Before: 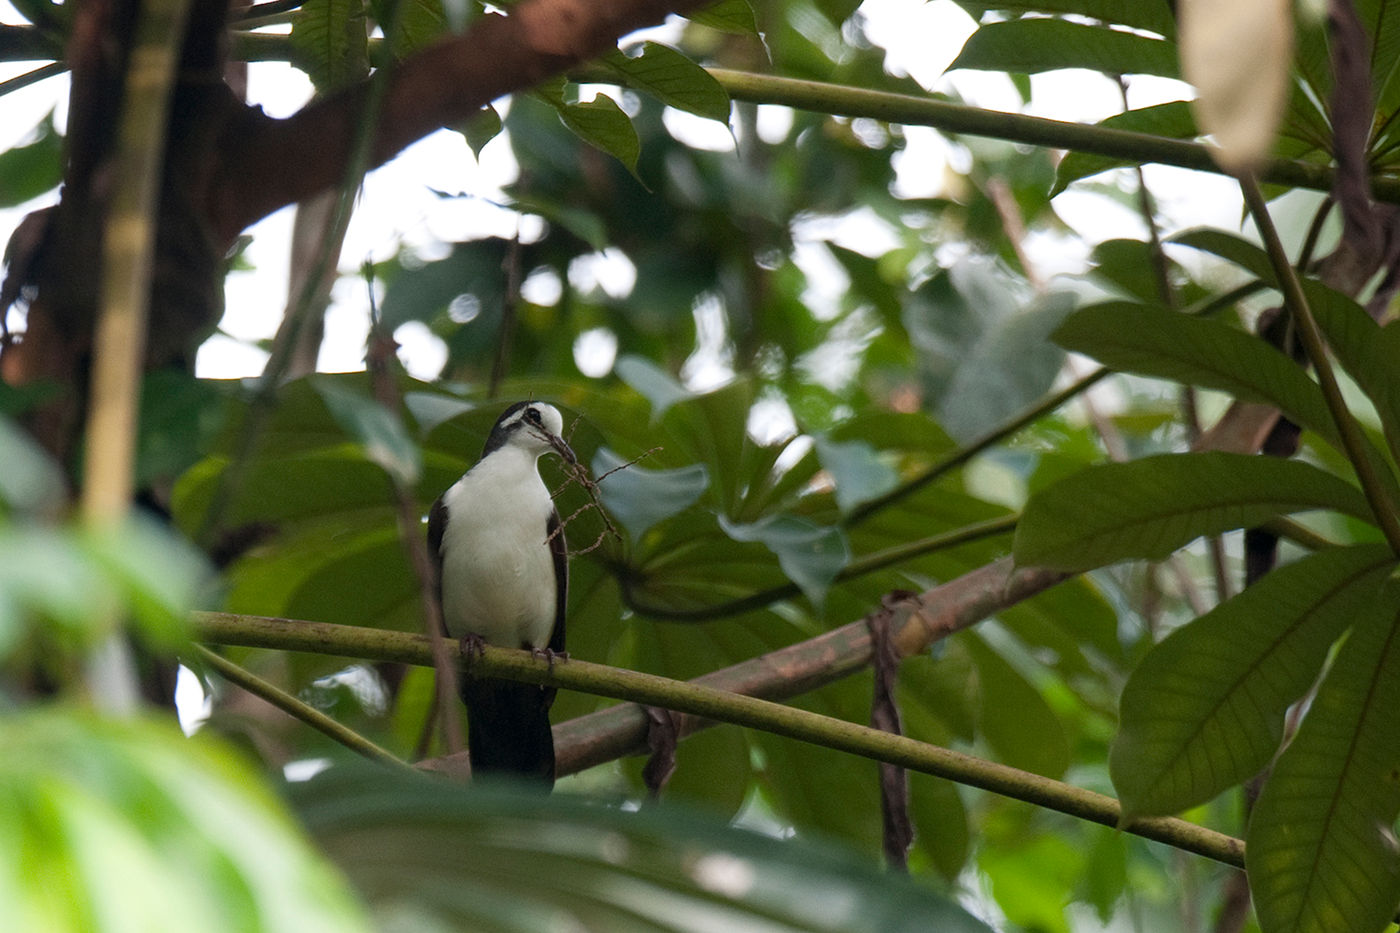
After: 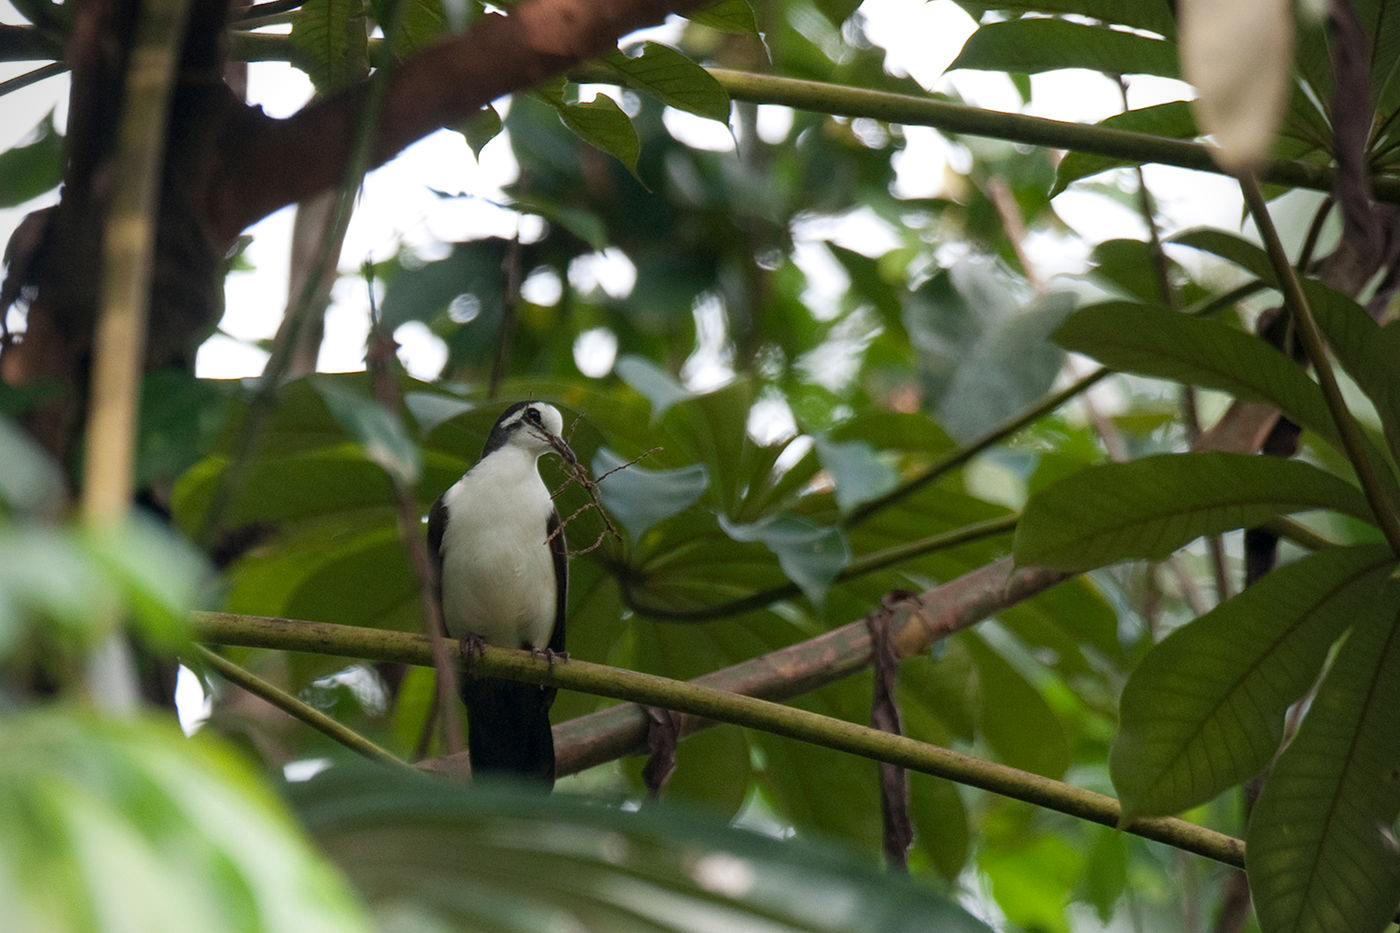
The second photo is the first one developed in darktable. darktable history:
vignetting: fall-off radius 61.23%, unbound false
